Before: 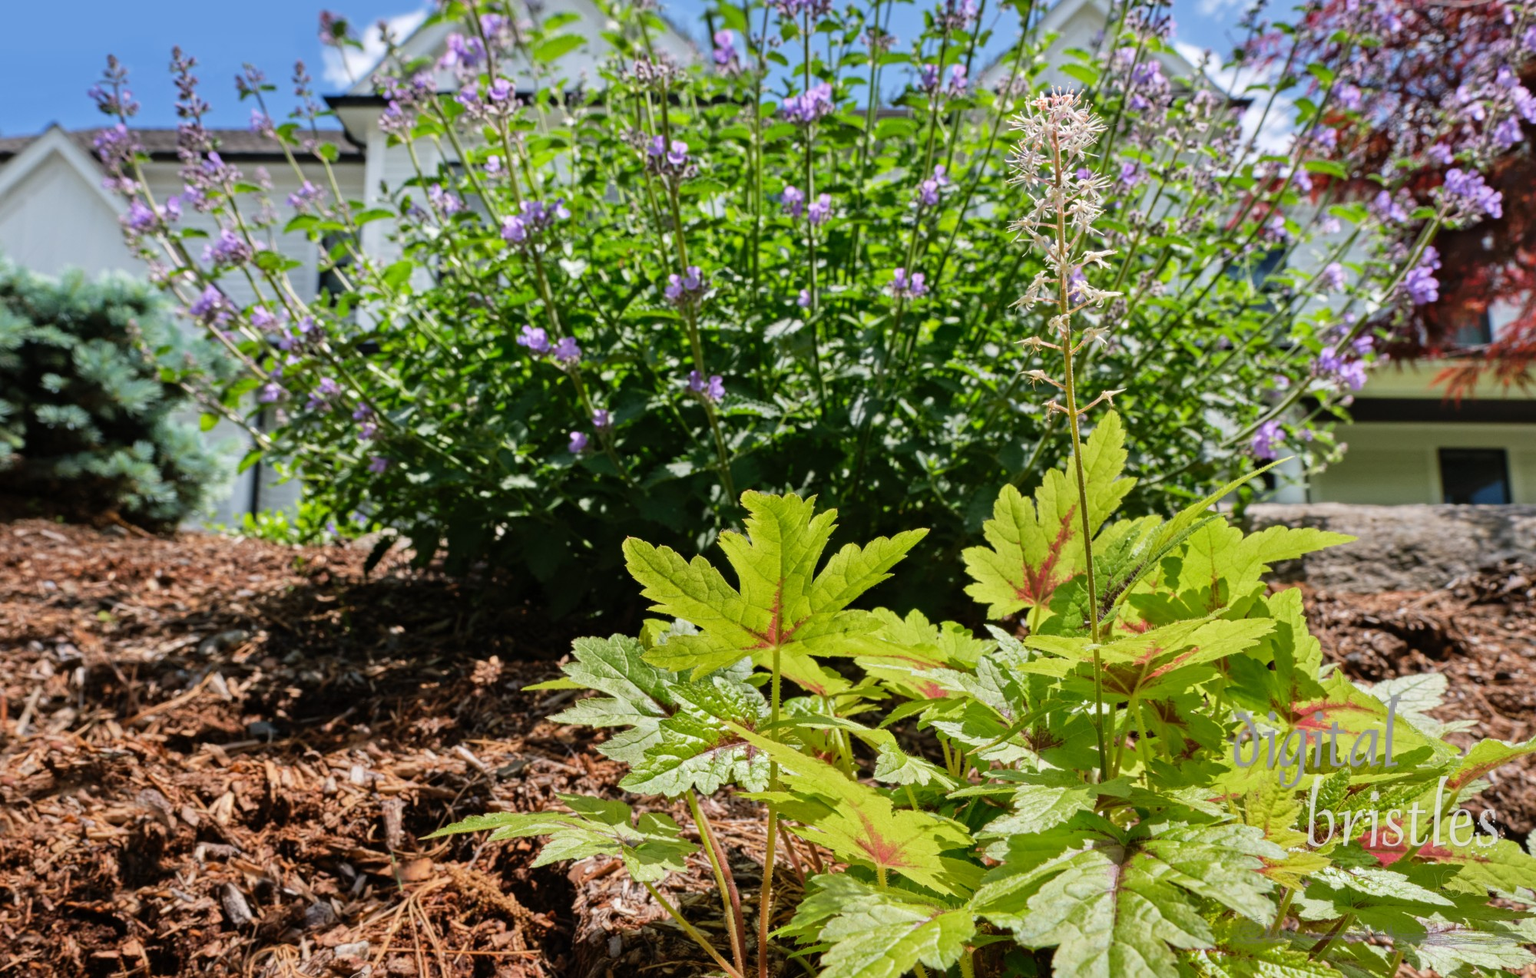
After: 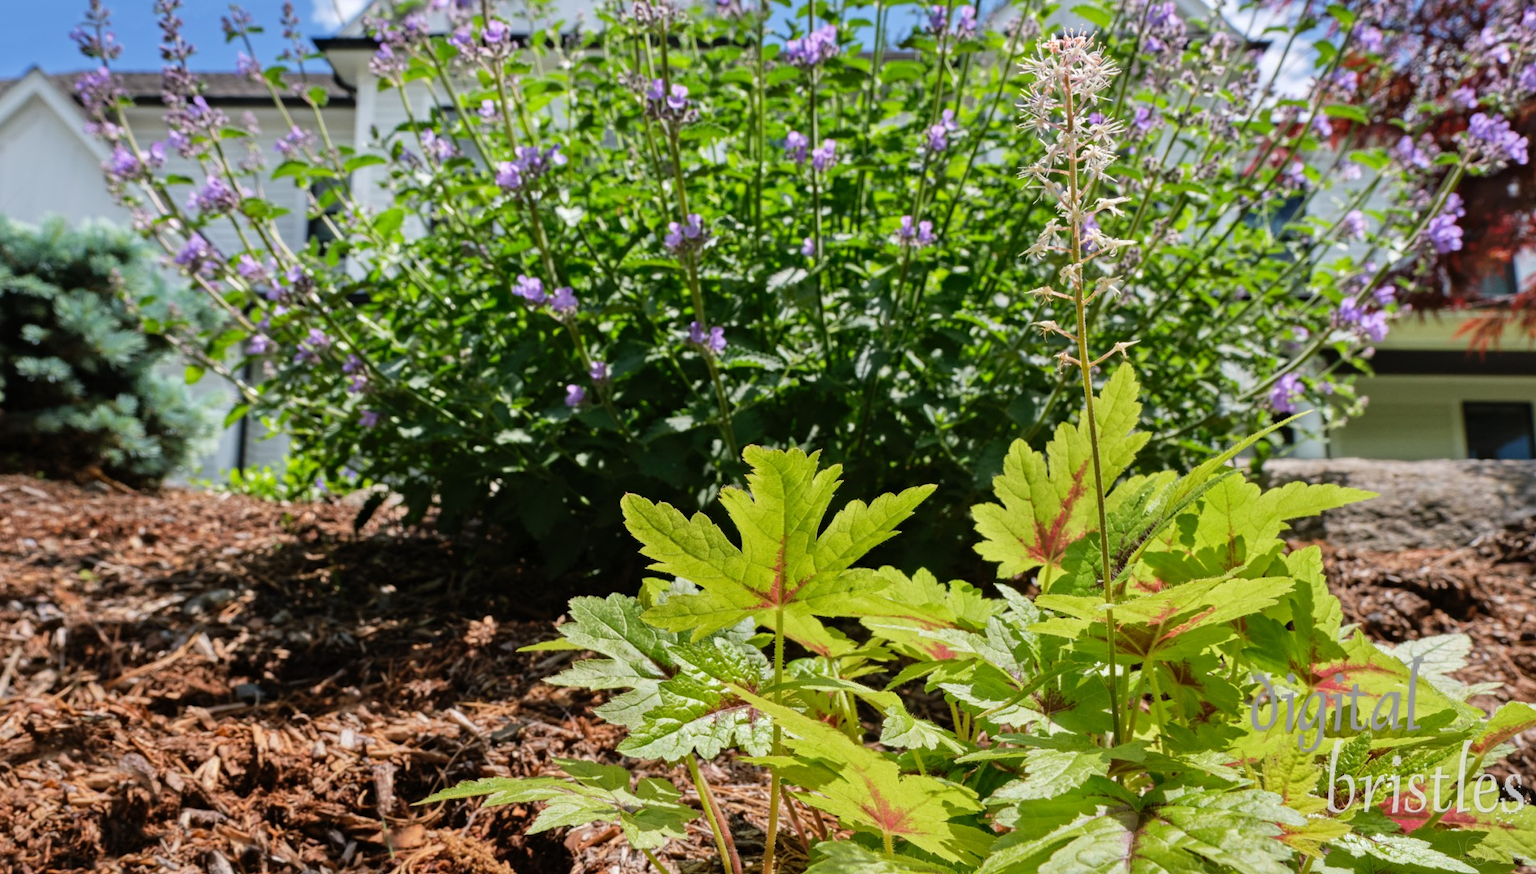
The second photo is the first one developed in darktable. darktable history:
crop: left 1.377%, top 6.122%, right 1.646%, bottom 7.204%
